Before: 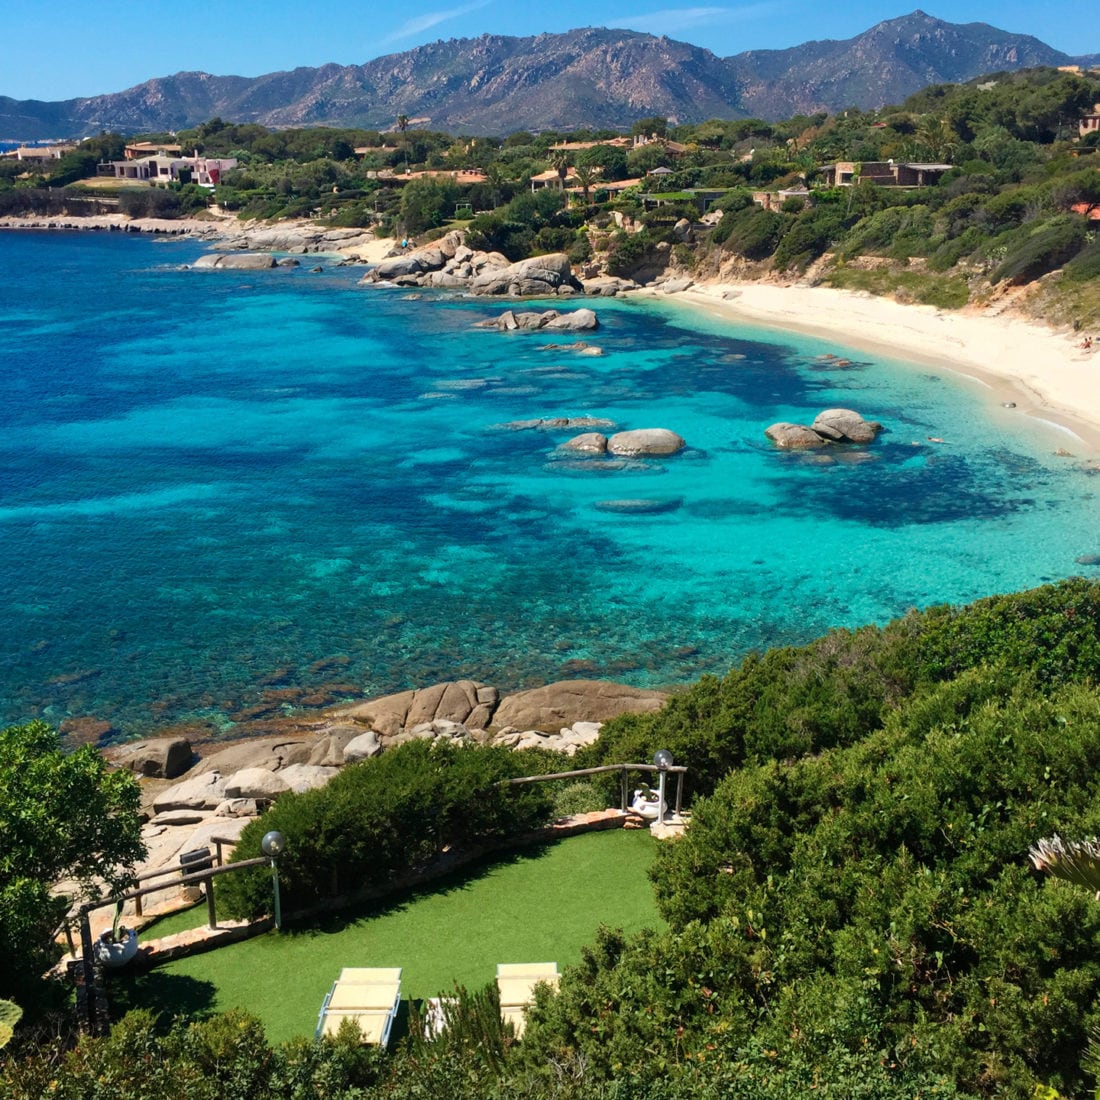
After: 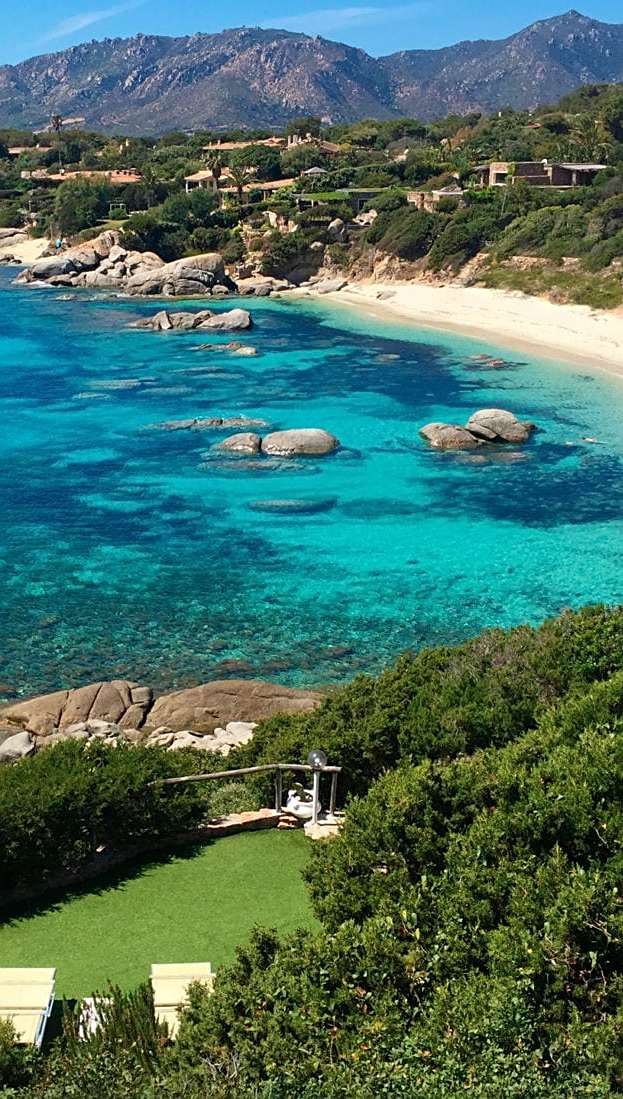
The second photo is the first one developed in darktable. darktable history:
sharpen: on, module defaults
tone equalizer: on, module defaults
crop: left 31.458%, top 0%, right 11.876%
